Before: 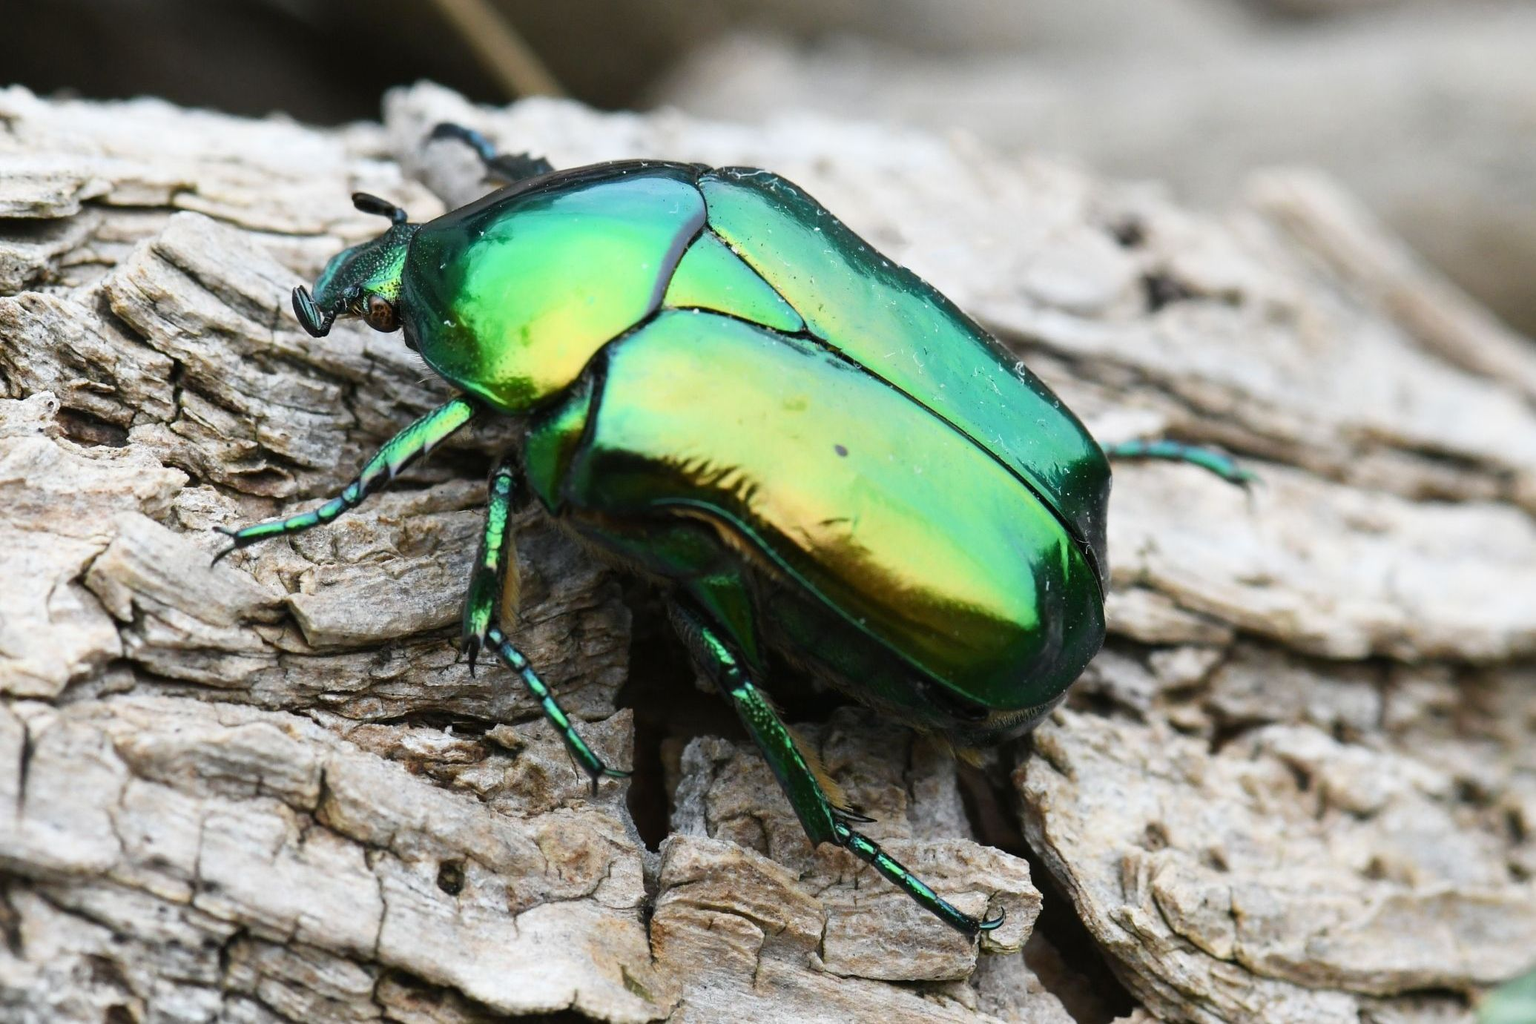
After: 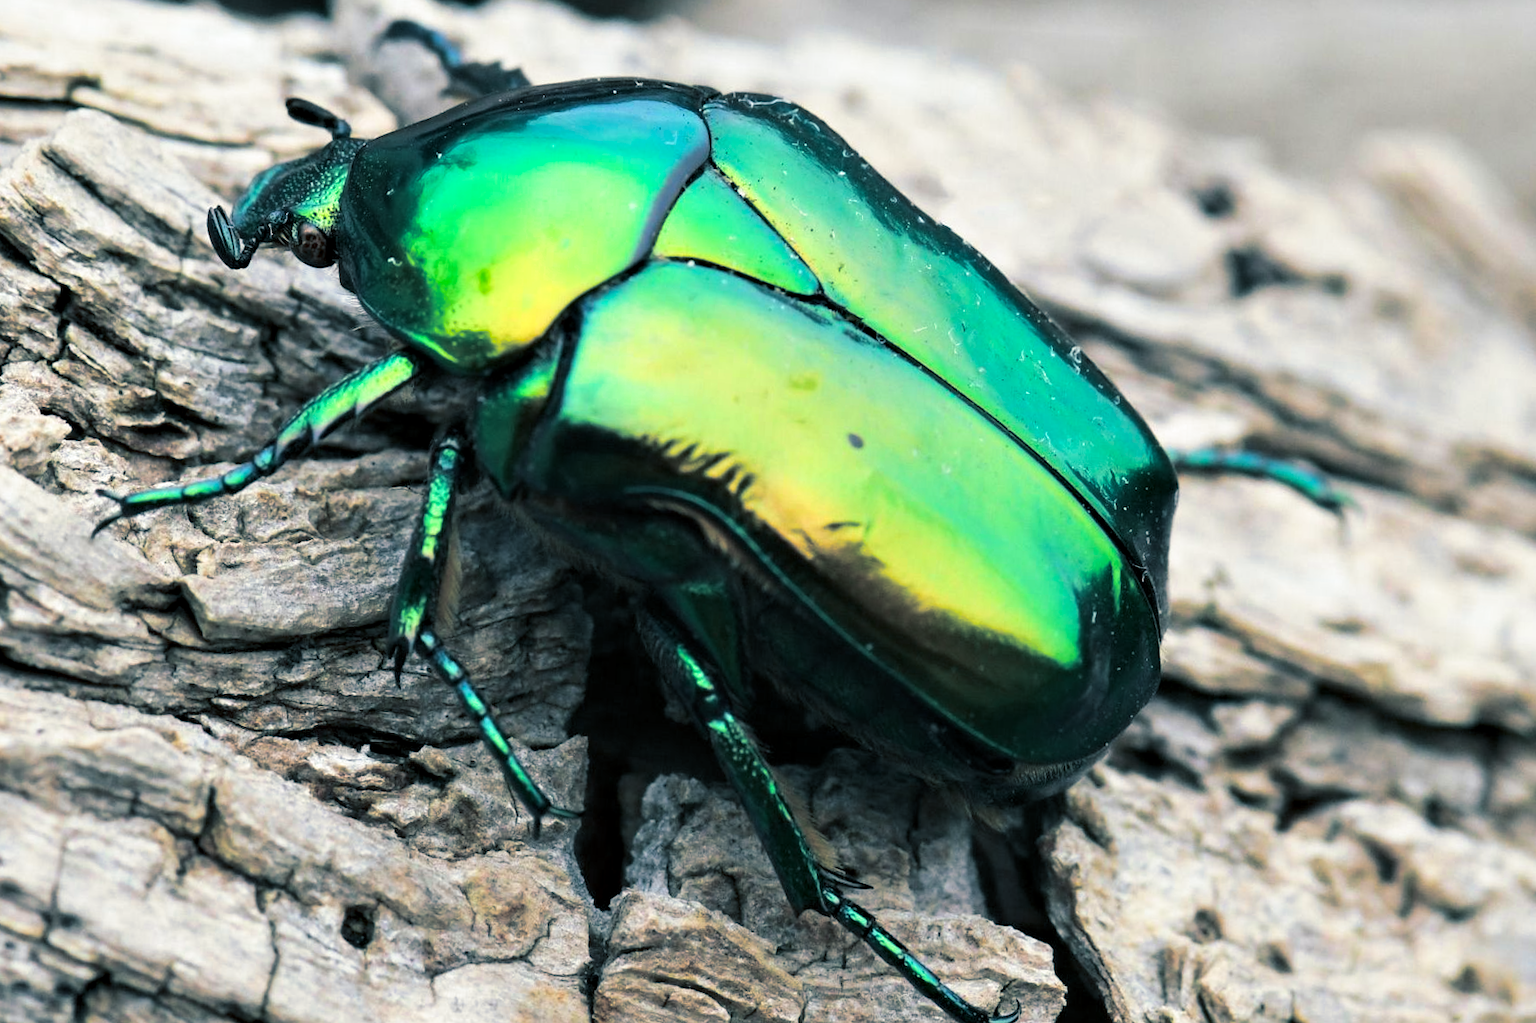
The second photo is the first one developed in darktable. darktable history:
exposure: compensate highlight preservation false
crop and rotate: angle -3.27°, left 5.211%, top 5.211%, right 4.607%, bottom 4.607%
color zones: curves: ch0 [(0, 0.613) (0.01, 0.613) (0.245, 0.448) (0.498, 0.529) (0.642, 0.665) (0.879, 0.777) (0.99, 0.613)]; ch1 [(0, 0) (0.143, 0) (0.286, 0) (0.429, 0) (0.571, 0) (0.714, 0) (0.857, 0)], mix -131.09%
contrast equalizer: octaves 7, y [[0.6 ×6], [0.55 ×6], [0 ×6], [0 ×6], [0 ×6]], mix 0.3
split-toning: shadows › hue 205.2°, shadows › saturation 0.43, highlights › hue 54°, highlights › saturation 0.54
